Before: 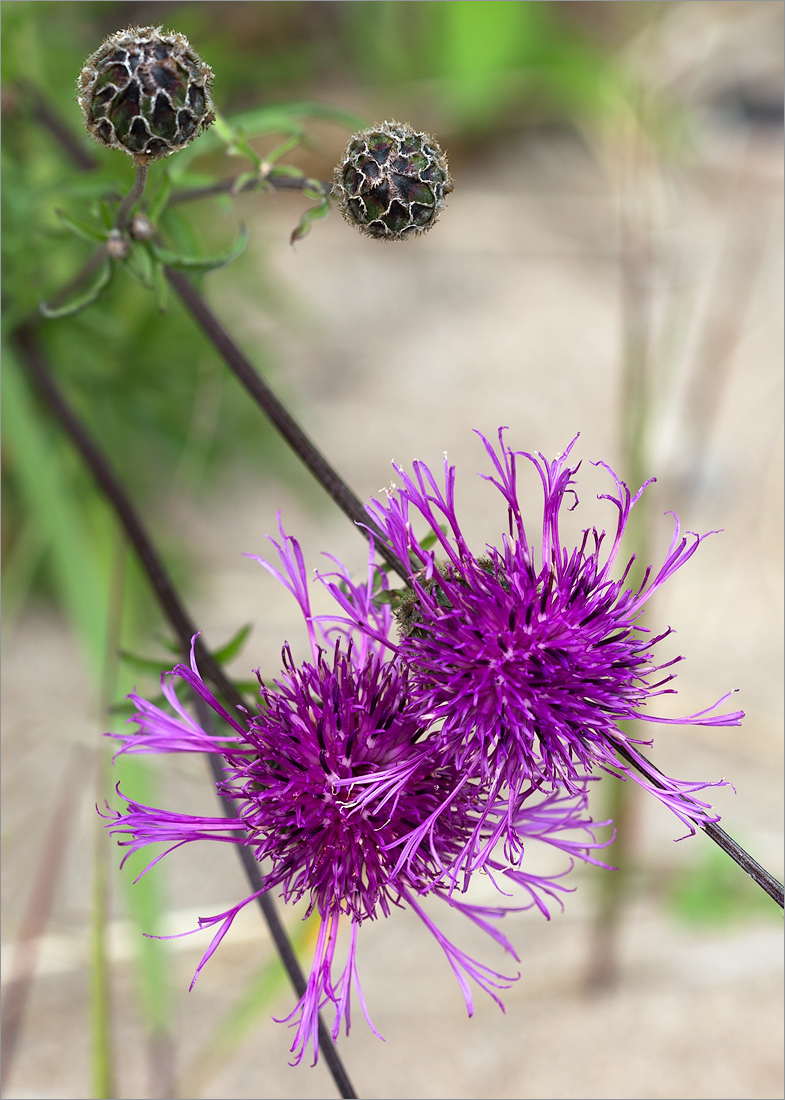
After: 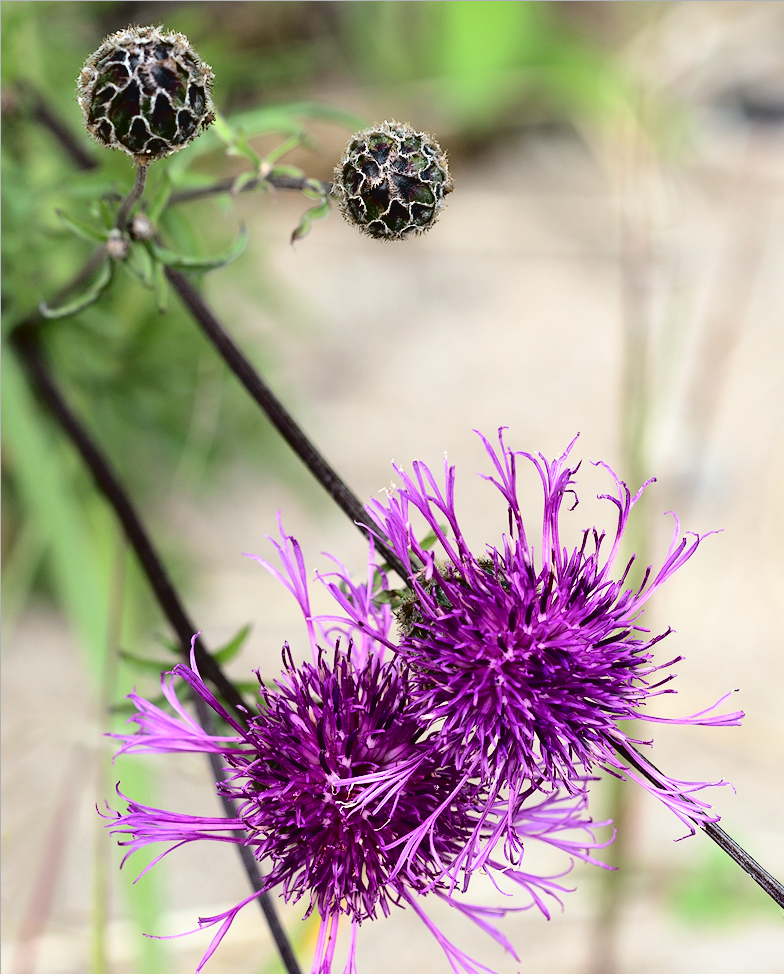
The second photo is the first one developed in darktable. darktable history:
crop and rotate: top 0%, bottom 11.365%
tone curve: curves: ch0 [(0, 0) (0.003, 0.03) (0.011, 0.03) (0.025, 0.033) (0.044, 0.035) (0.069, 0.04) (0.1, 0.046) (0.136, 0.052) (0.177, 0.08) (0.224, 0.121) (0.277, 0.225) (0.335, 0.343) (0.399, 0.456) (0.468, 0.555) (0.543, 0.647) (0.623, 0.732) (0.709, 0.808) (0.801, 0.886) (0.898, 0.947) (1, 1)], color space Lab, independent channels, preserve colors none
tone equalizer: edges refinement/feathering 500, mask exposure compensation -1.57 EV, preserve details no
